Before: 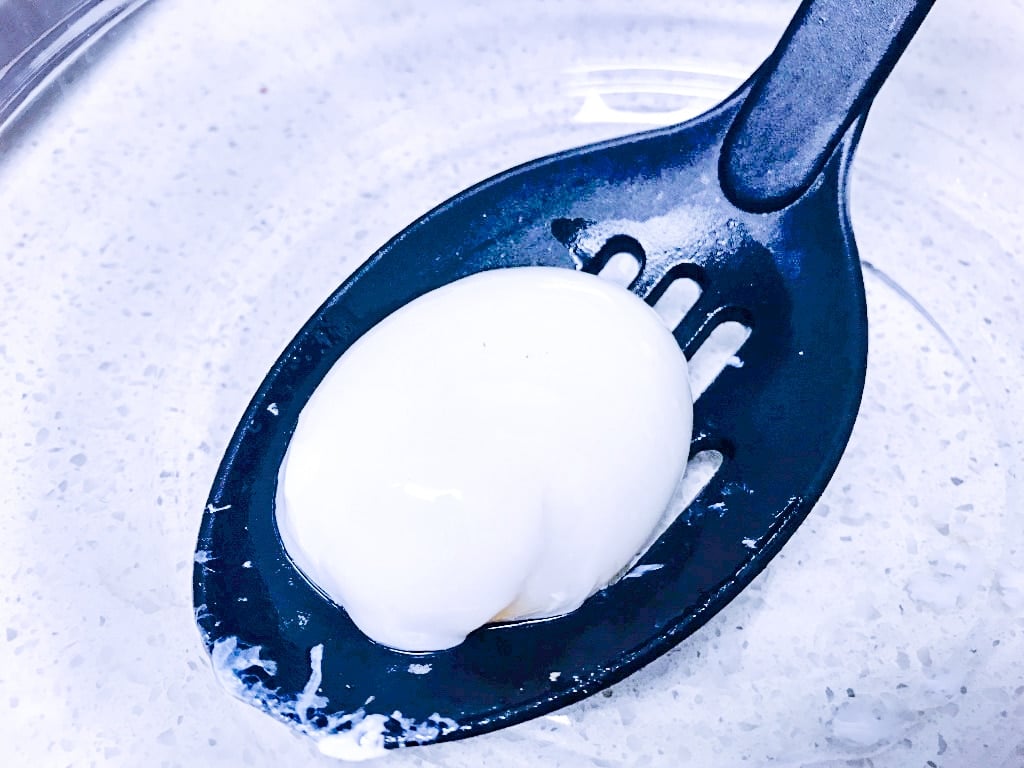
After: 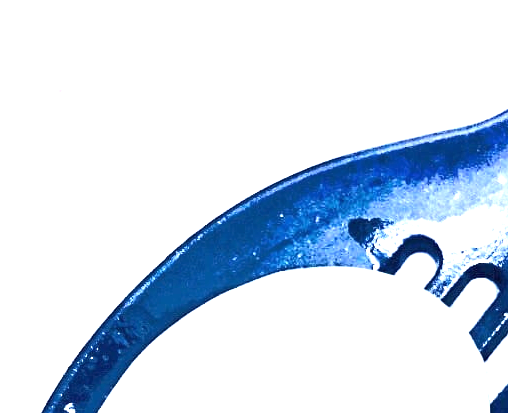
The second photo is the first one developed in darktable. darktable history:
exposure: black level correction 0, exposure 1.199 EV, compensate highlight preservation false
crop: left 19.897%, right 30.42%, bottom 46.154%
